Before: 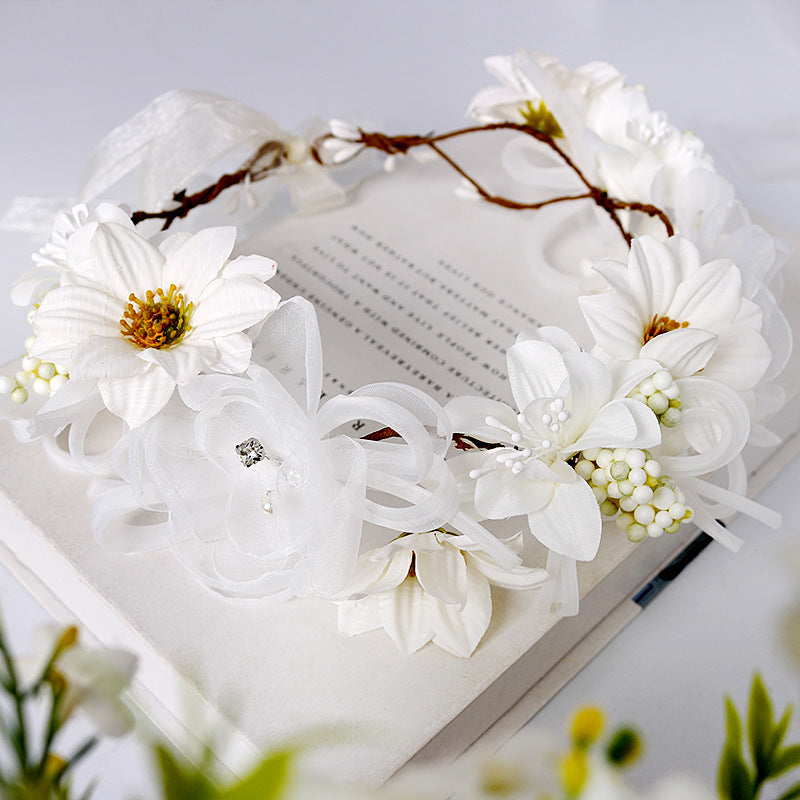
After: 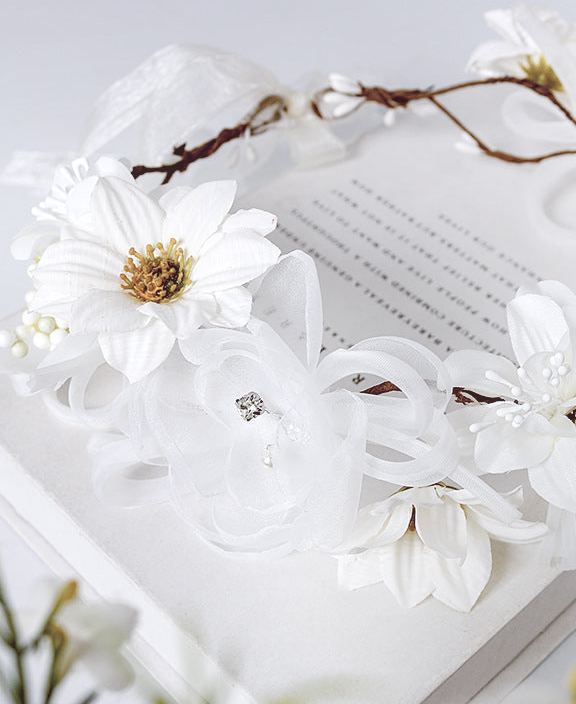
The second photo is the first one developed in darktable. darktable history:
color balance: lift [1, 1.015, 1.004, 0.985], gamma [1, 0.958, 0.971, 1.042], gain [1, 0.956, 0.977, 1.044]
crop: top 5.803%, right 27.864%, bottom 5.804%
local contrast: detail 110%
contrast brightness saturation: brightness 0.18, saturation -0.5
